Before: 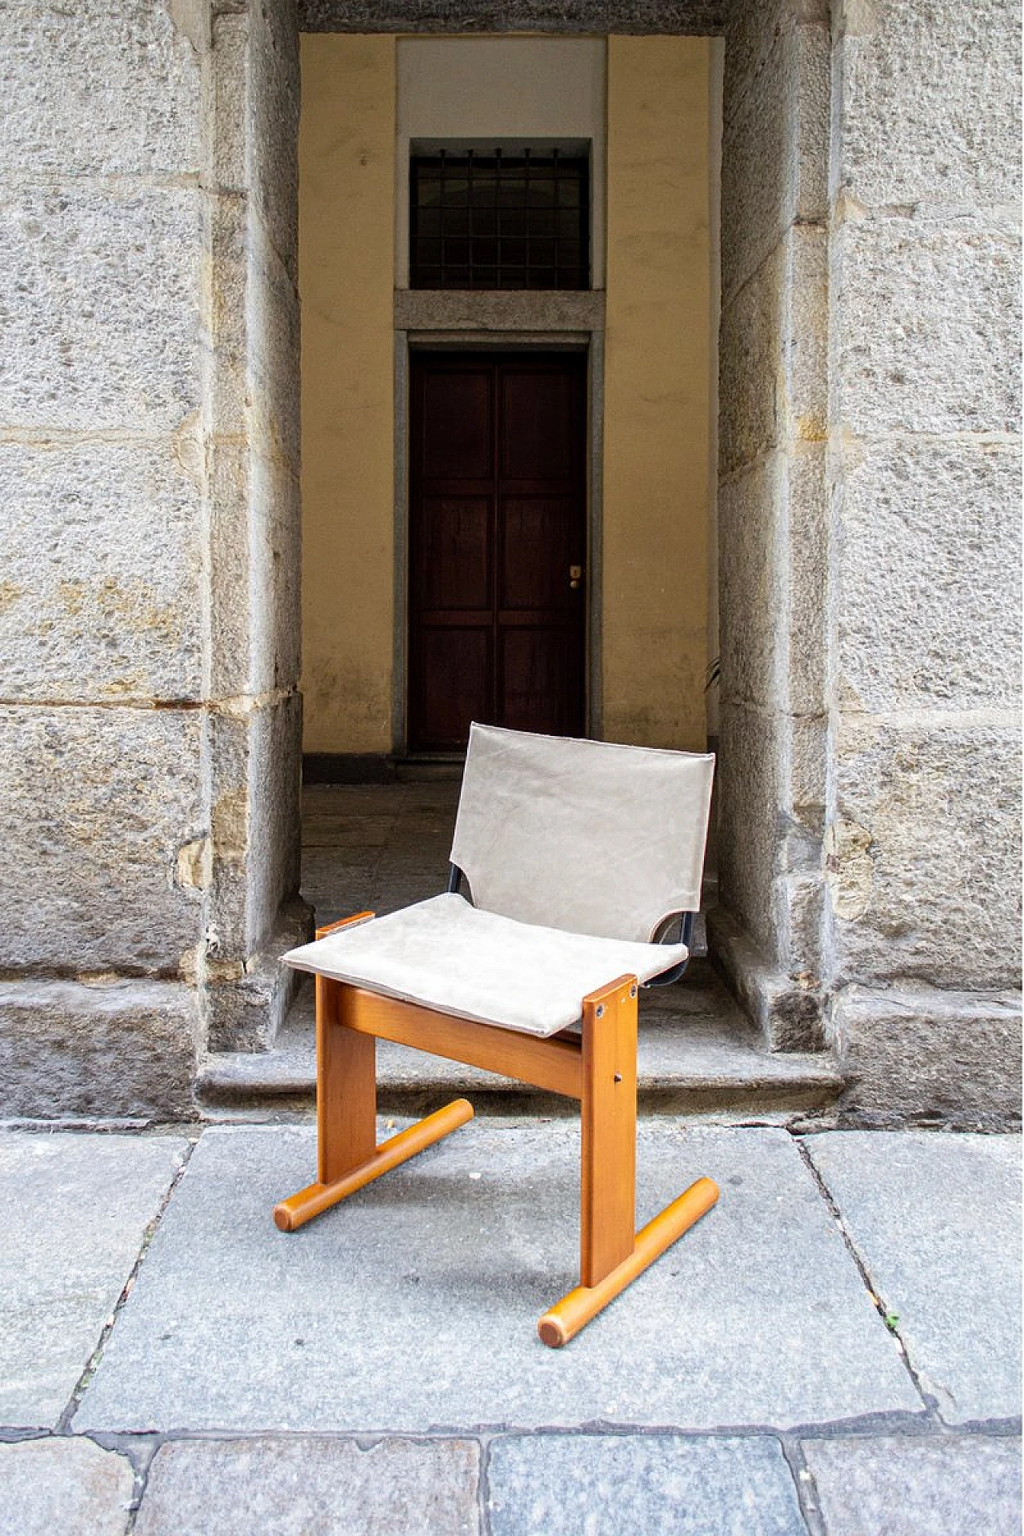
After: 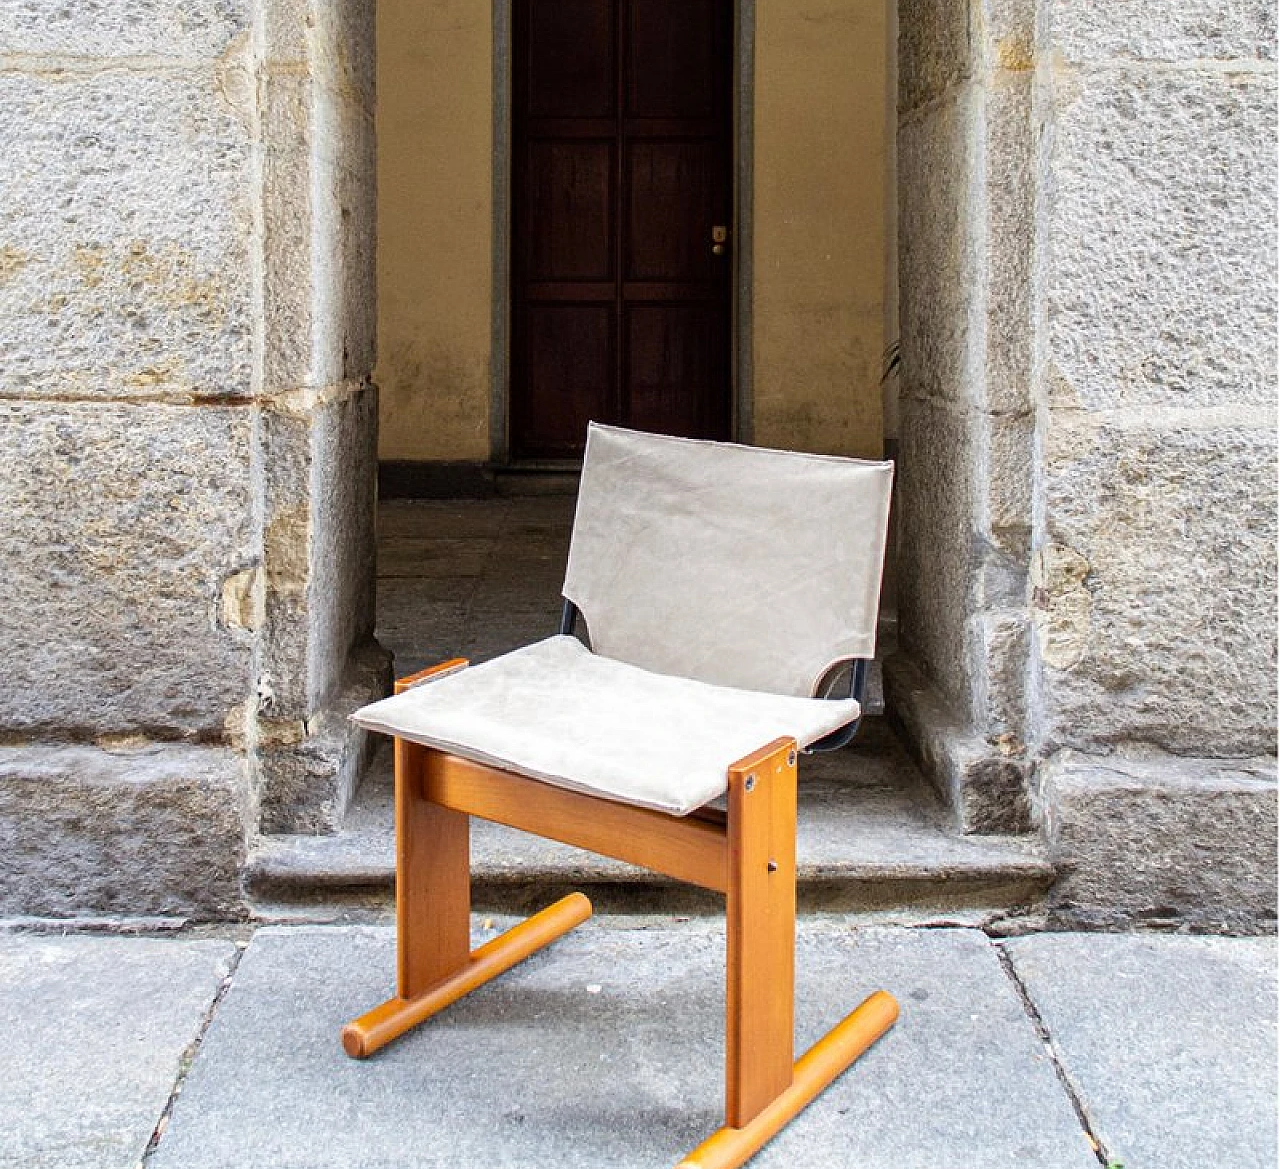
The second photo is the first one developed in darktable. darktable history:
crop and rotate: top 25.073%, bottom 13.999%
